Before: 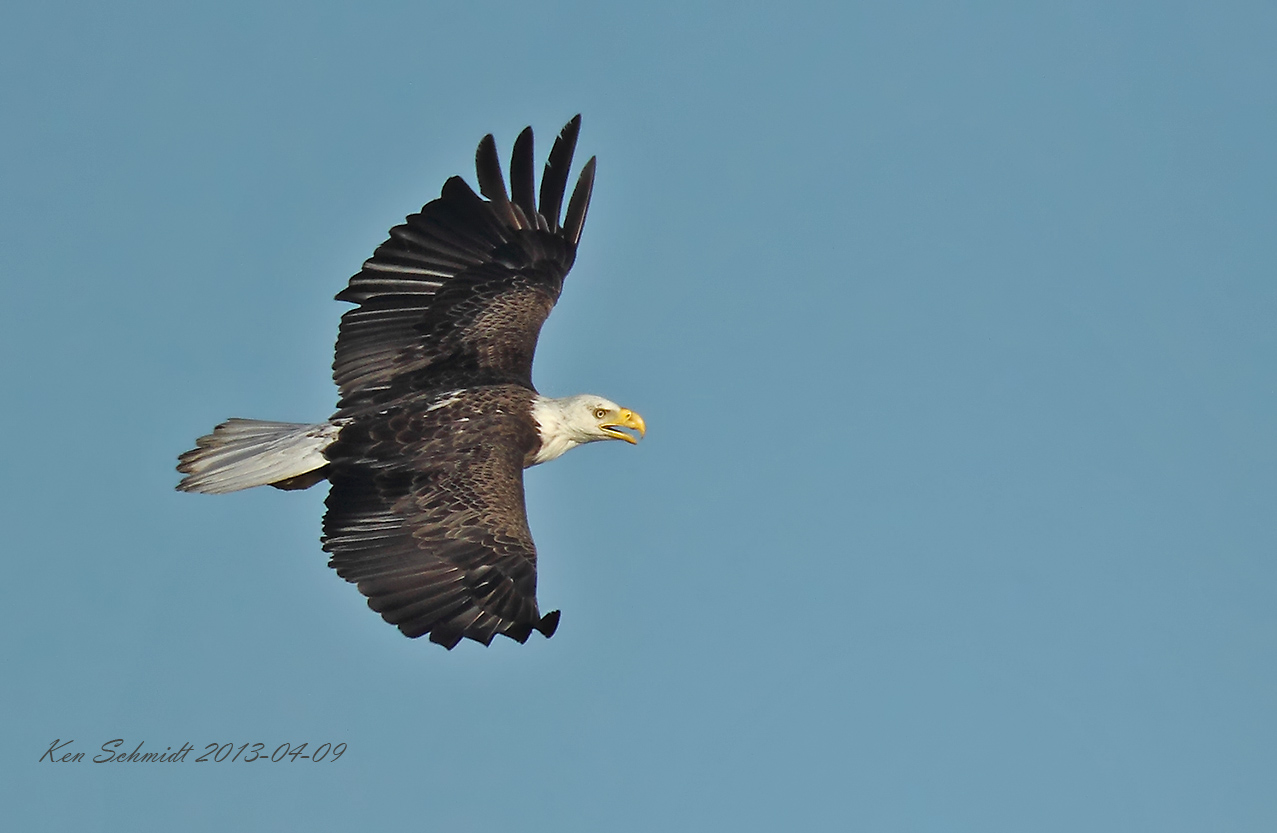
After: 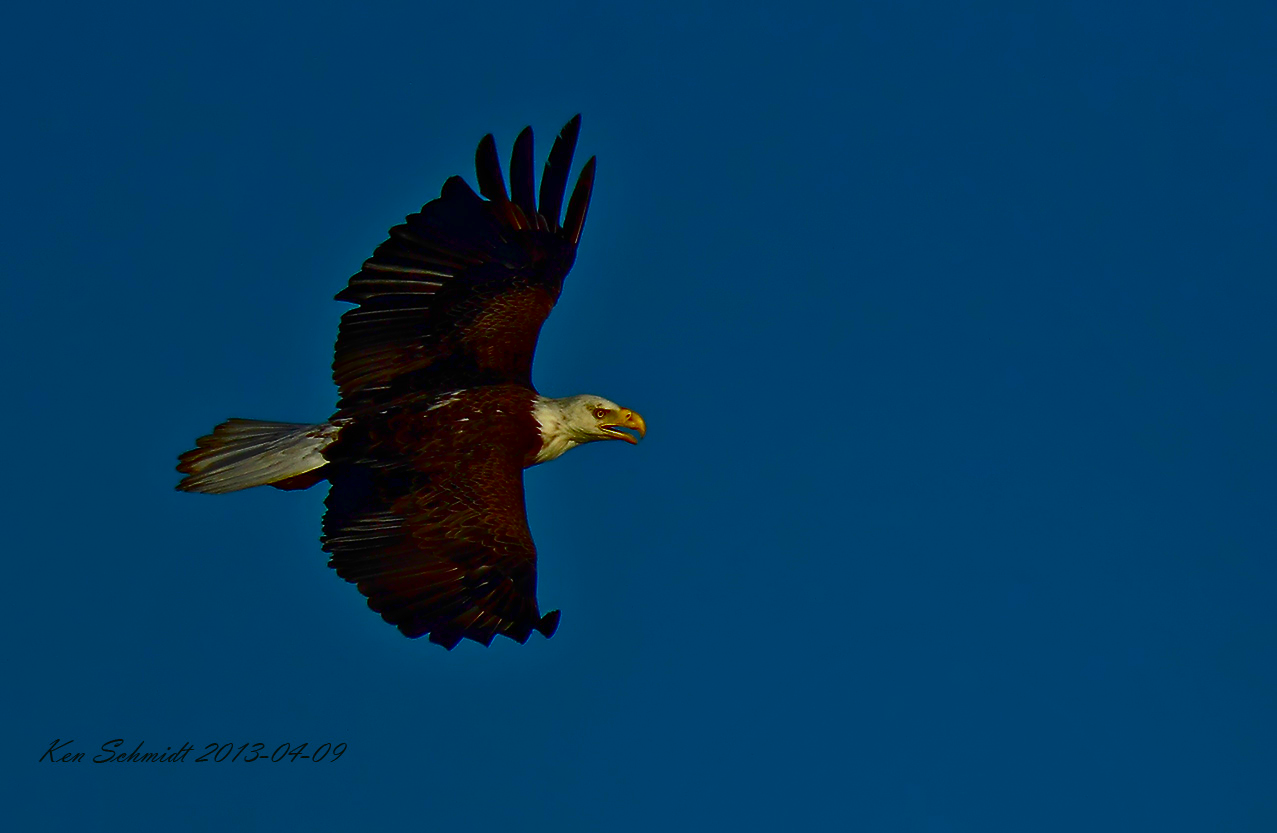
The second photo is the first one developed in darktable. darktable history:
levels: levels [0, 0.476, 0.951]
contrast brightness saturation: brightness -1, saturation 1
lowpass: radius 0.1, contrast 0.85, saturation 1.1, unbound 0
